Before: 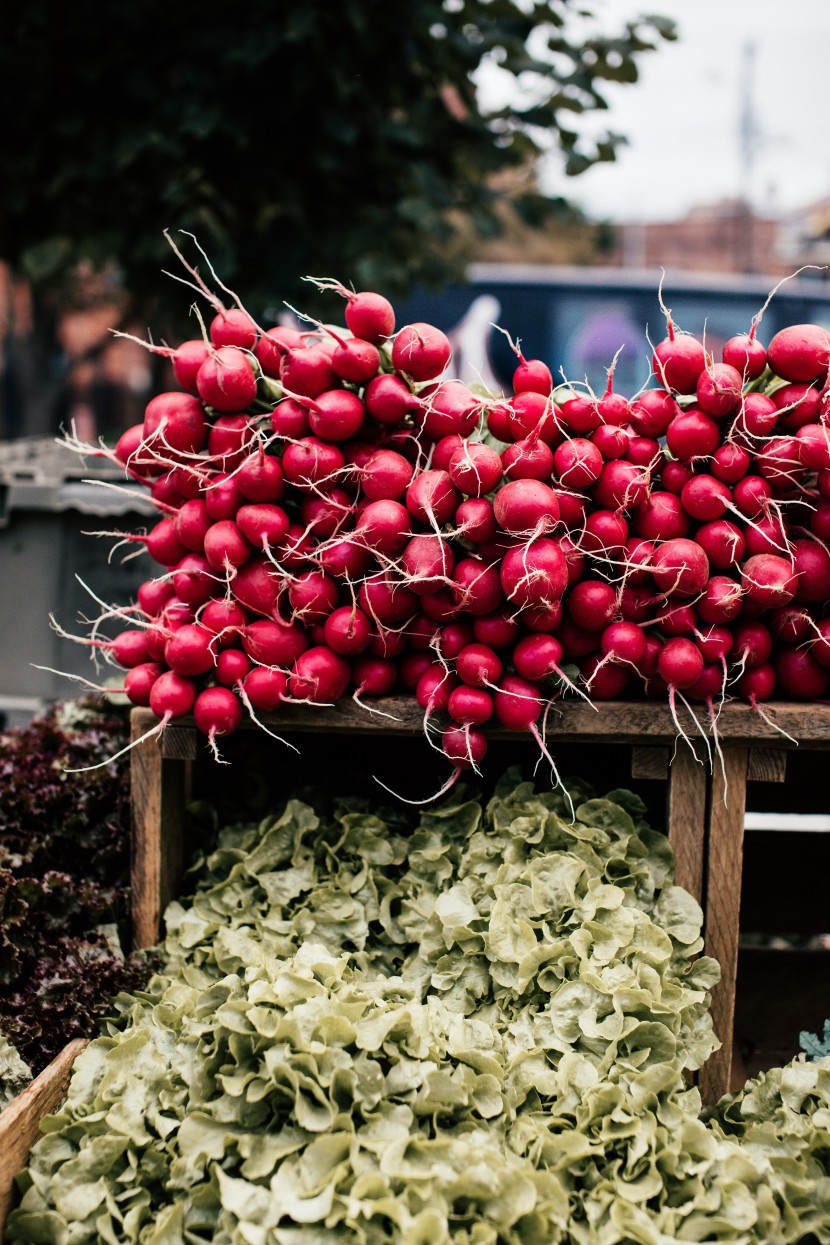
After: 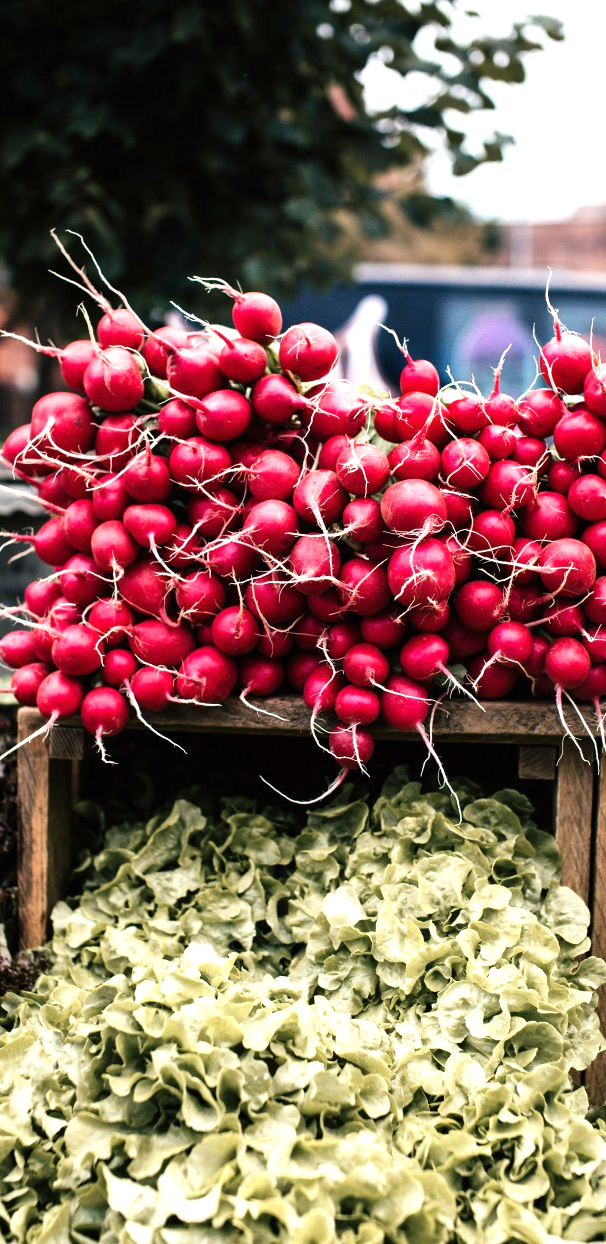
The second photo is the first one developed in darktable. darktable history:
exposure: black level correction 0, exposure 0.703 EV, compensate highlight preservation false
crop: left 13.719%, top 0%, right 13.243%
